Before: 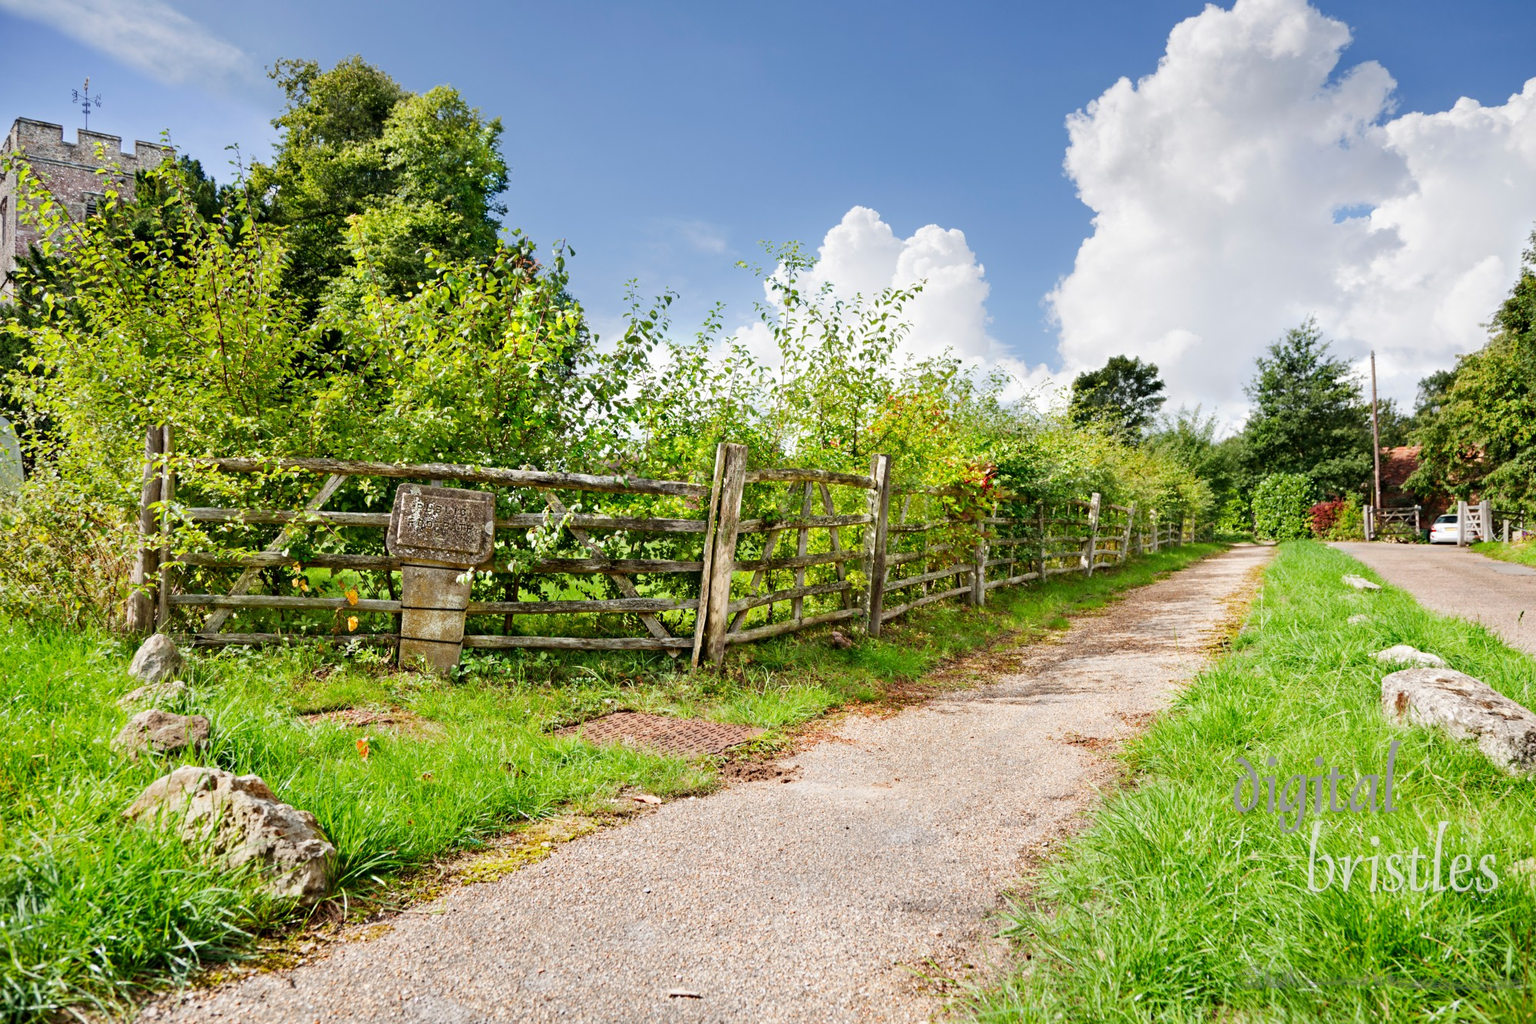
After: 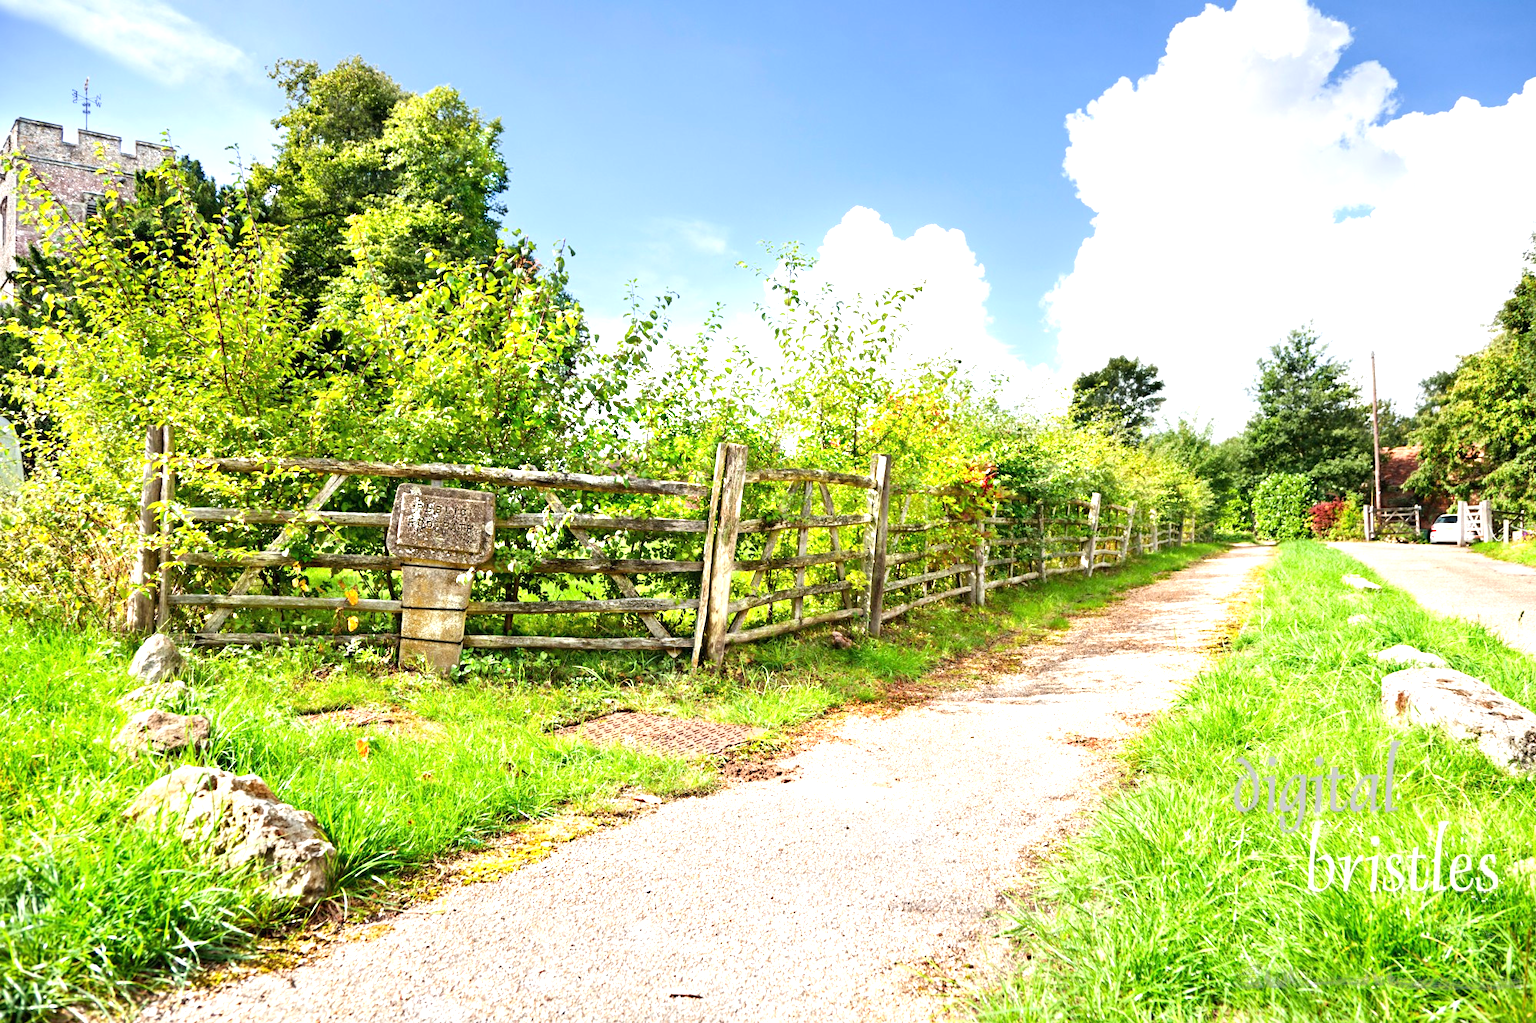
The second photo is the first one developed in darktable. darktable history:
exposure: black level correction 0, exposure 1.032 EV, compensate highlight preservation false
